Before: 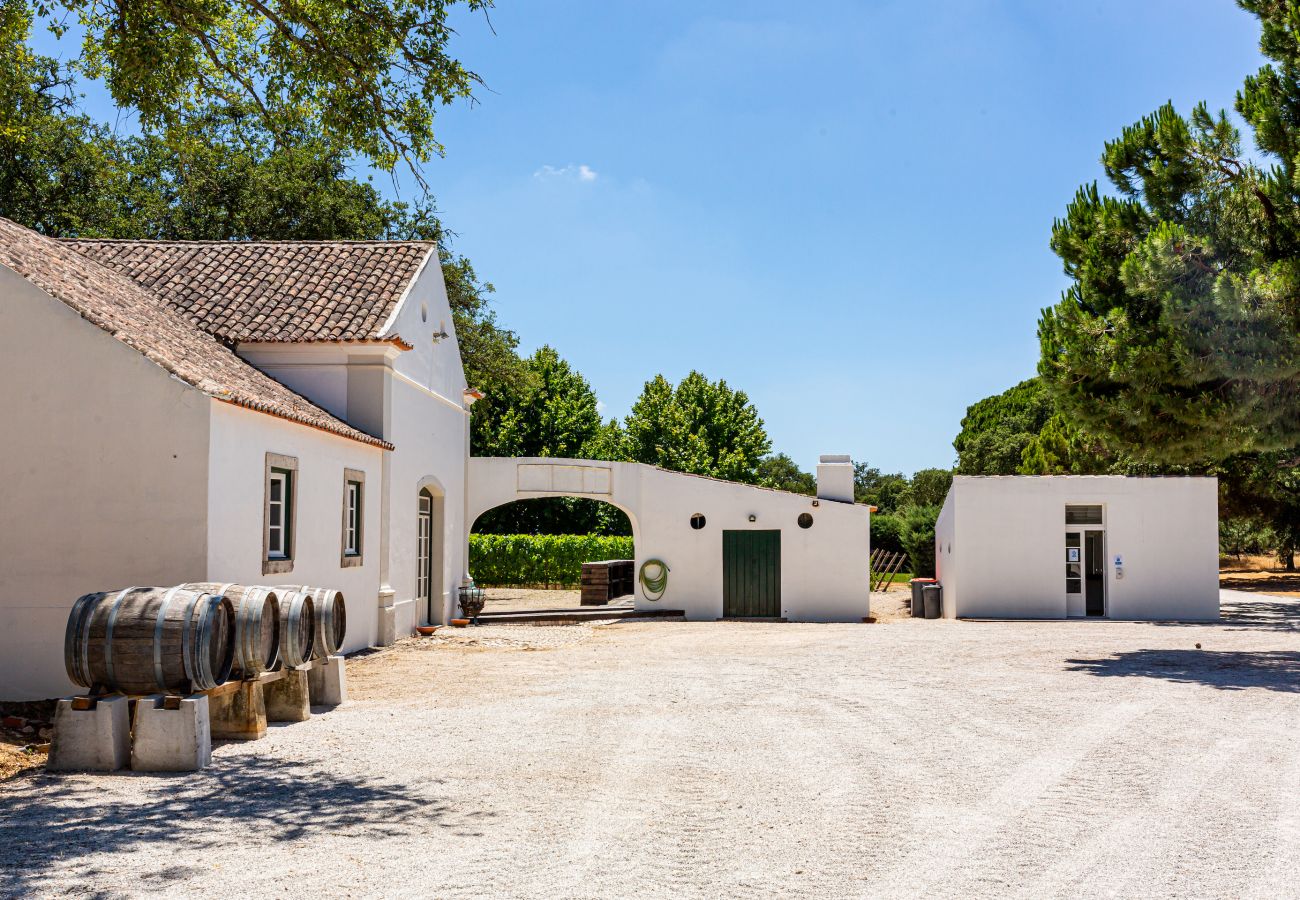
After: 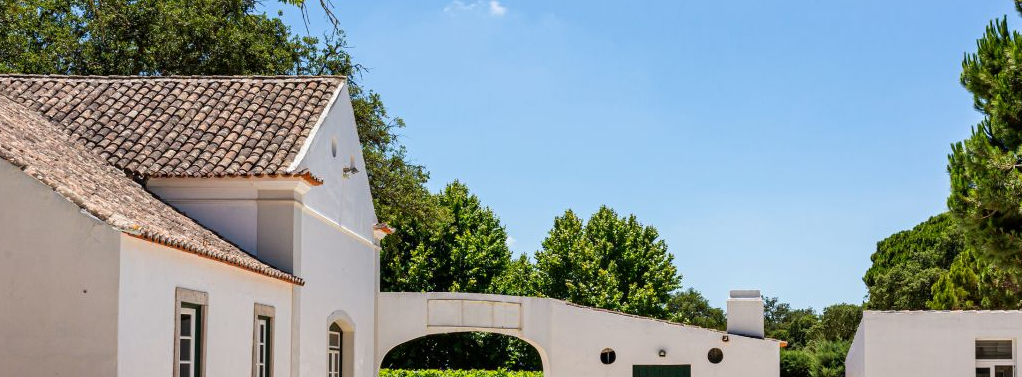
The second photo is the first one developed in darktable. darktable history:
crop: left 6.982%, top 18.43%, right 14.377%, bottom 39.595%
